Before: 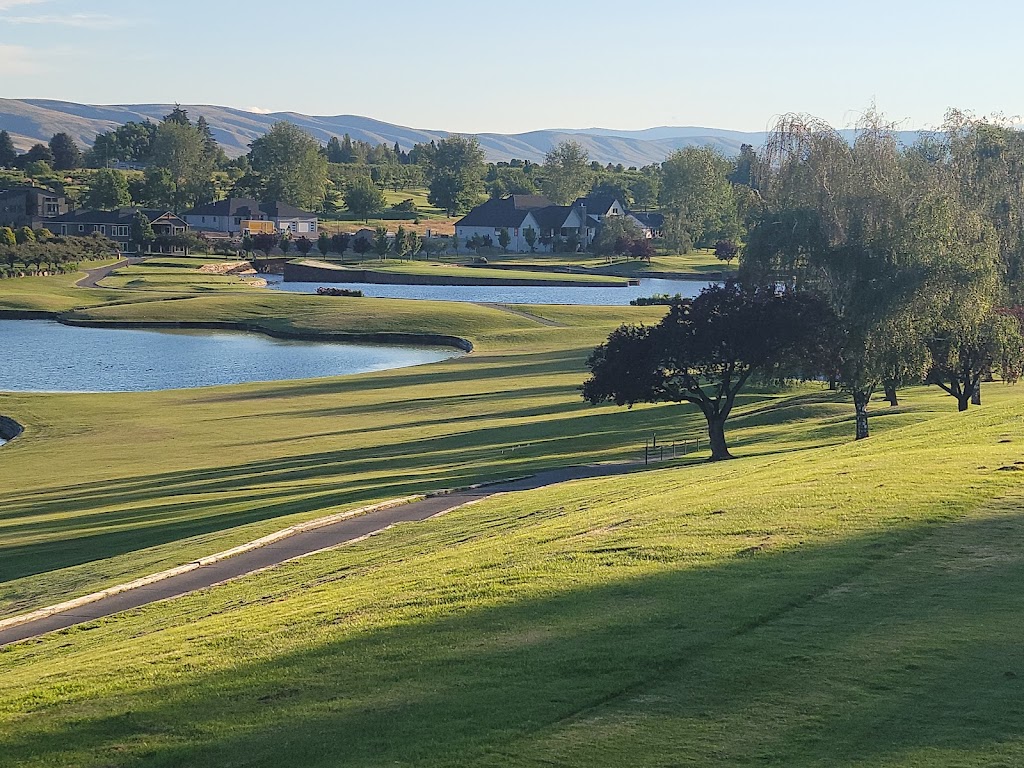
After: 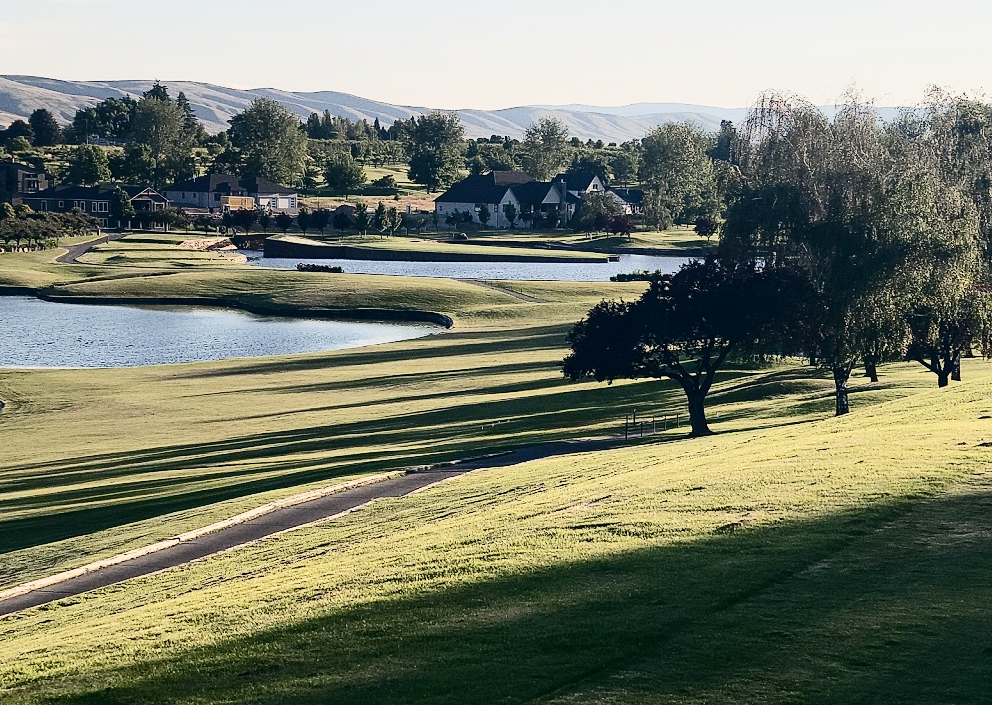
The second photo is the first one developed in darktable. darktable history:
crop: left 1.964%, top 3.251%, right 1.122%, bottom 4.933%
contrast brightness saturation: contrast 0.5, saturation -0.1
color correction: highlights a* 2.75, highlights b* 5, shadows a* -2.04, shadows b* -4.84, saturation 0.8
filmic rgb: black relative exposure -16 EV, threshold -0.33 EV, transition 3.19 EV, structure ↔ texture 100%, target black luminance 0%, hardness 7.57, latitude 72.96%, contrast 0.908, highlights saturation mix 10%, shadows ↔ highlights balance -0.38%, add noise in highlights 0, preserve chrominance no, color science v4 (2020), iterations of high-quality reconstruction 10, enable highlight reconstruction true
color balance rgb: linear chroma grading › global chroma -0.67%, saturation formula JzAzBz (2021)
